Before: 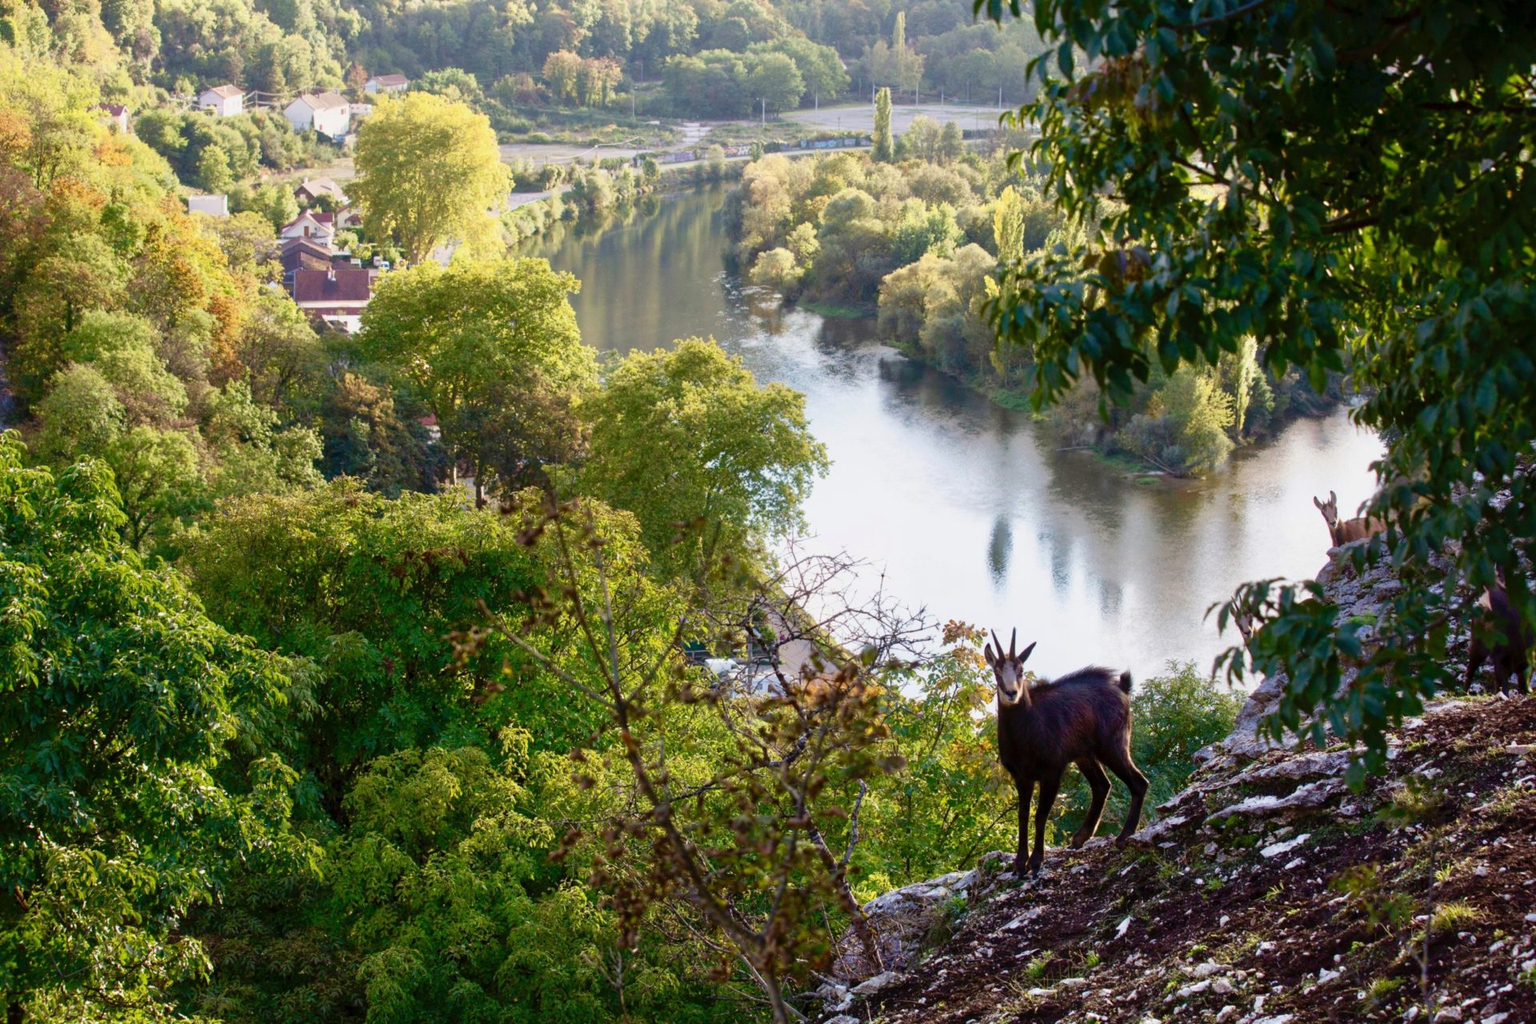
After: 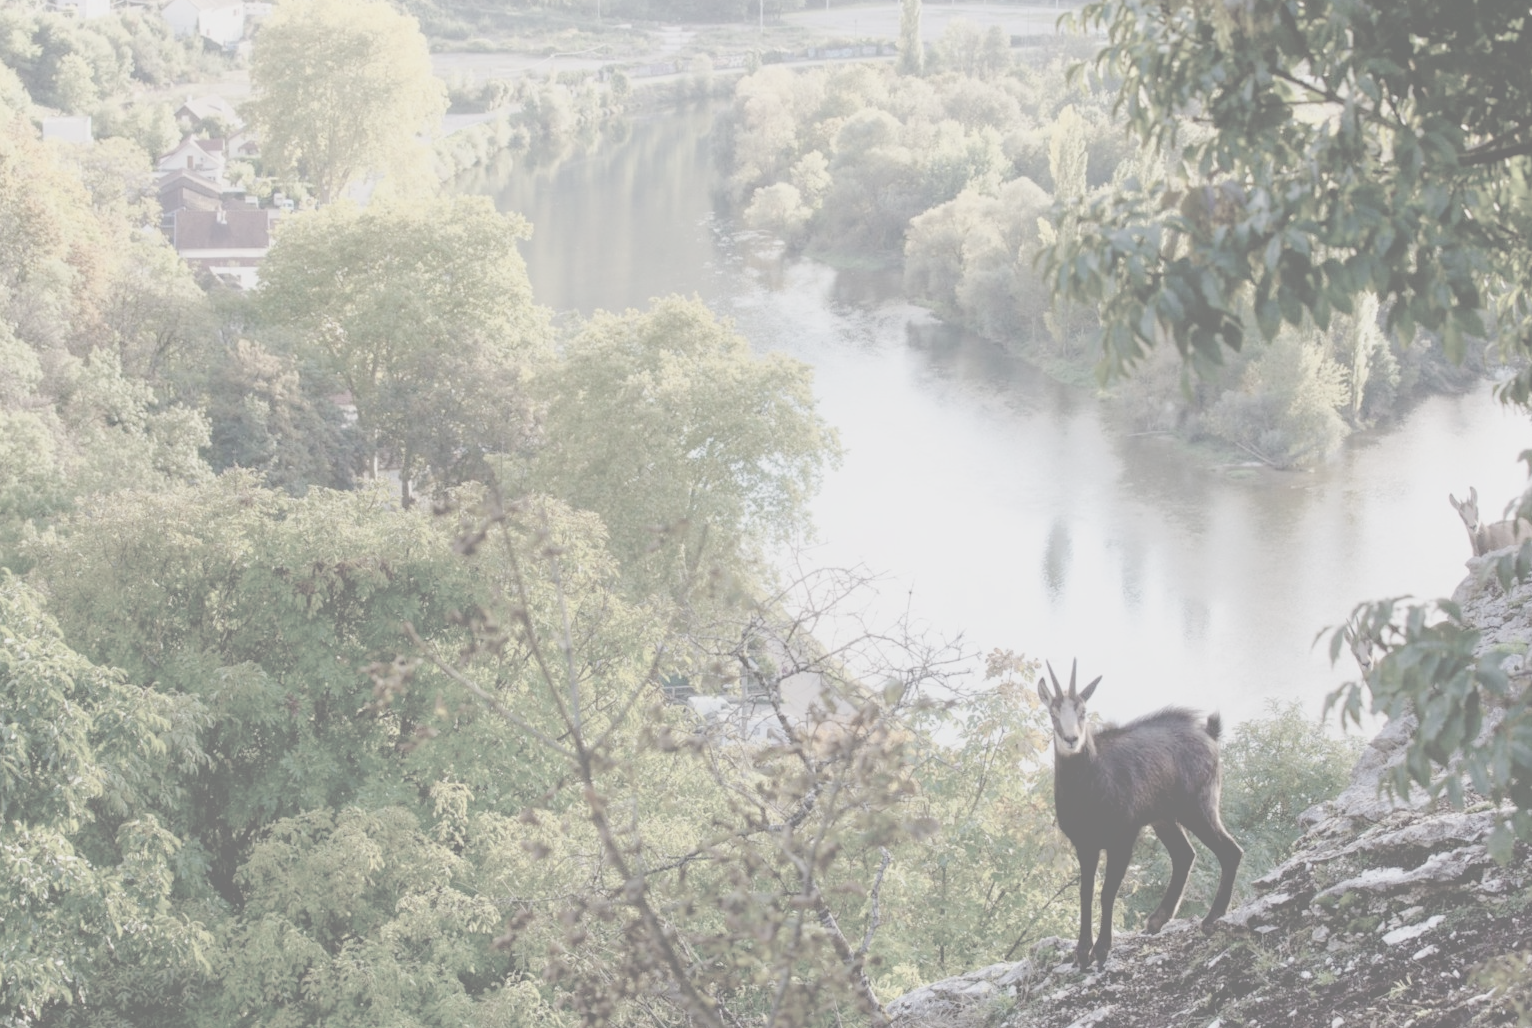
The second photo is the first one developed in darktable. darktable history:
contrast brightness saturation: contrast -0.324, brightness 0.745, saturation -0.793
color zones: curves: ch1 [(0.077, 0.436) (0.25, 0.5) (0.75, 0.5)]
exposure: black level correction 0.001, exposure -0.199 EV, compensate highlight preservation false
crop and rotate: left 10.09%, top 9.955%, right 10.098%, bottom 9.672%
shadows and highlights: shadows -1.59, highlights 41.36
